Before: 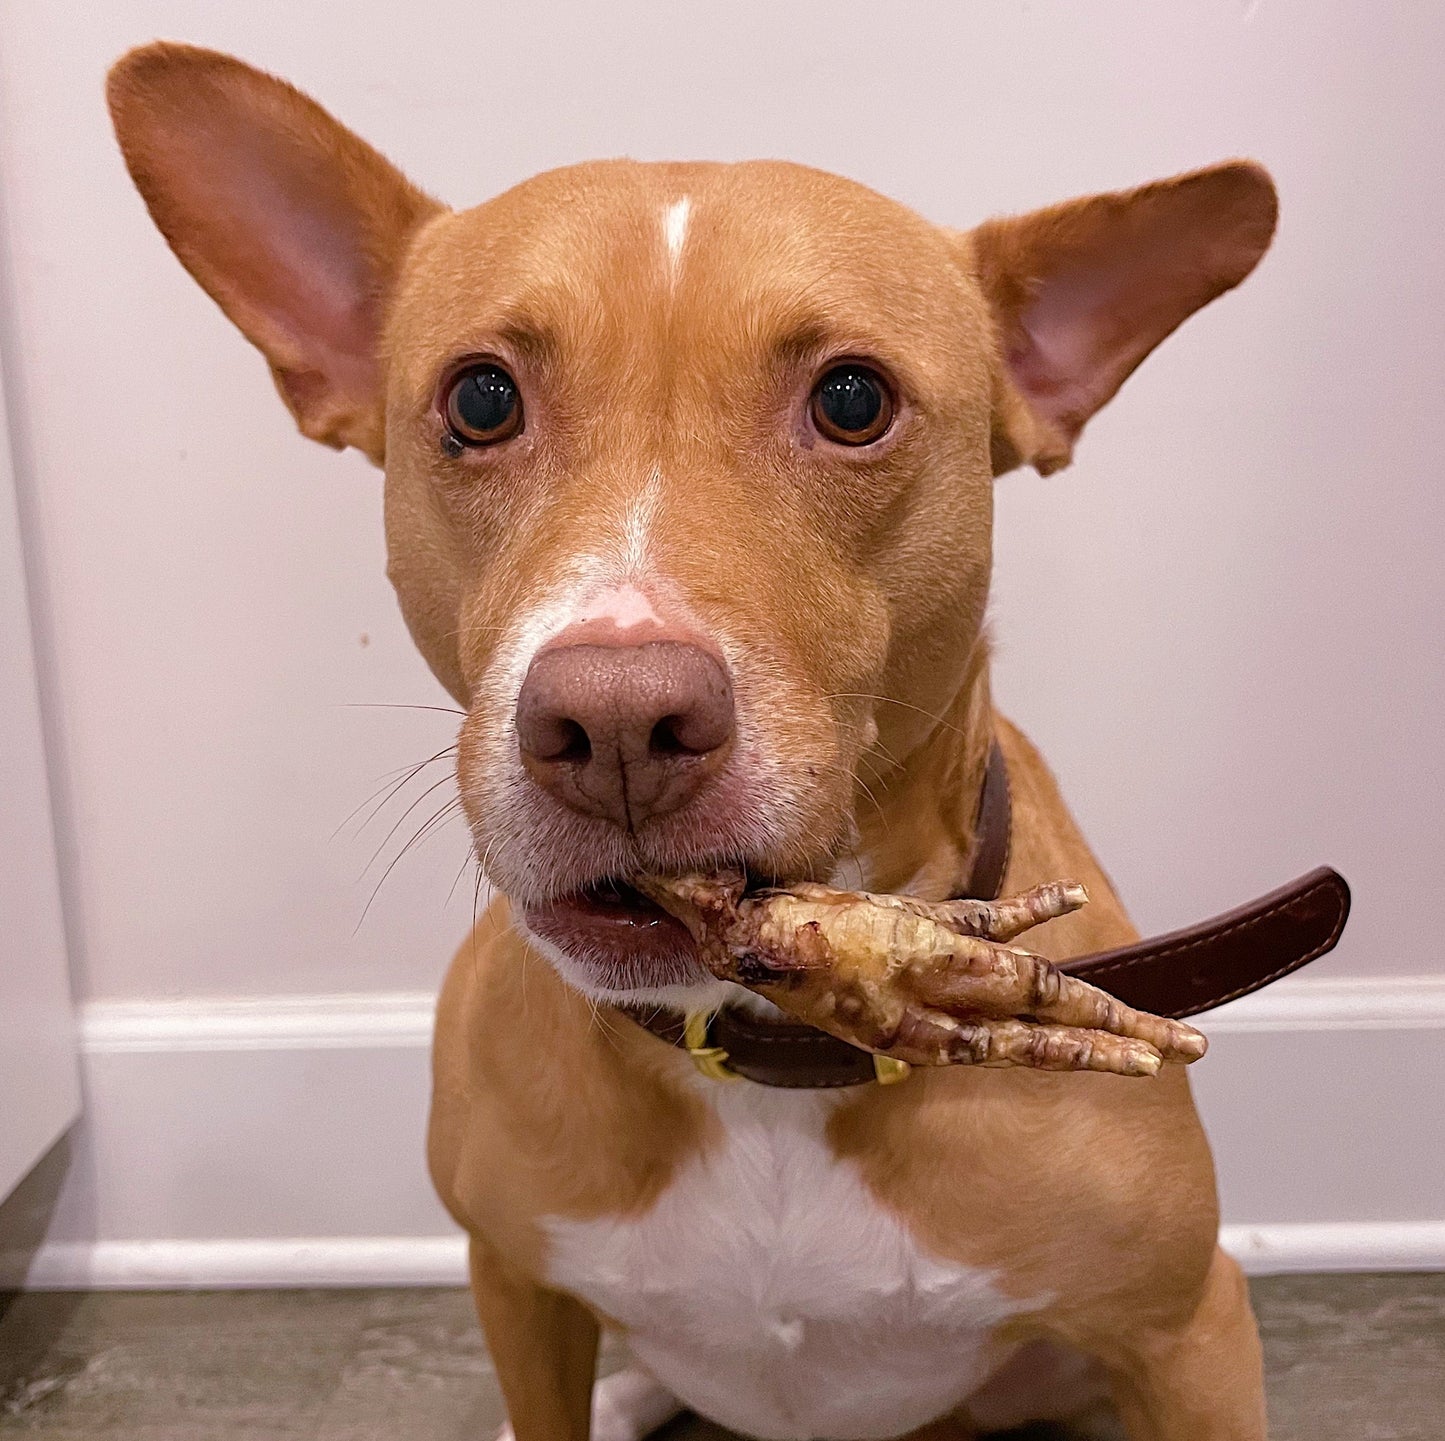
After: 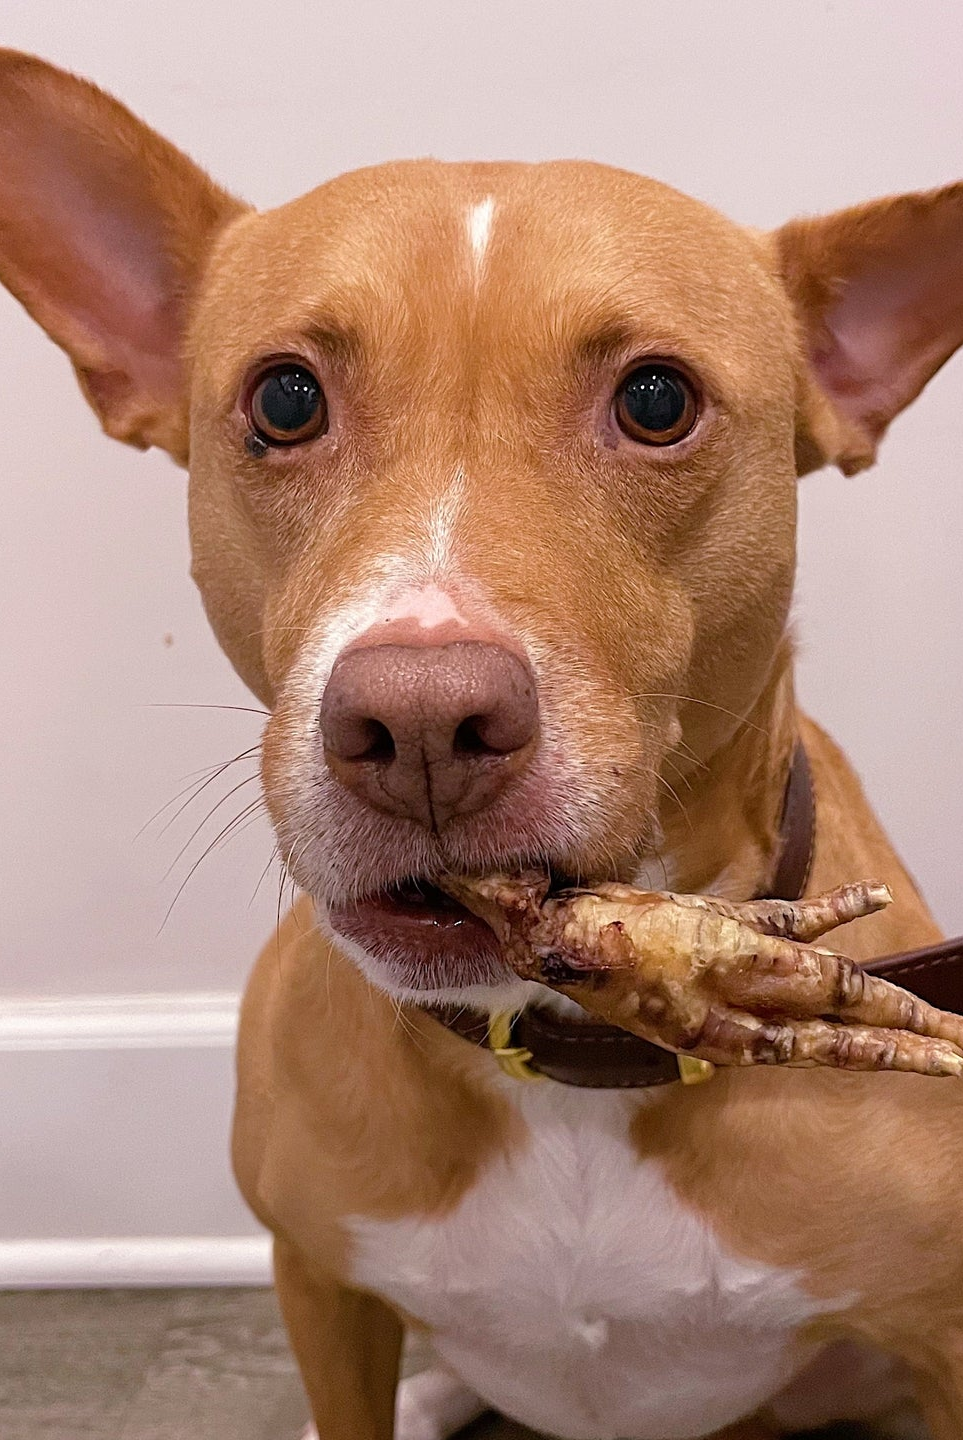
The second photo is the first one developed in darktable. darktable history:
crop and rotate: left 13.592%, right 19.734%
